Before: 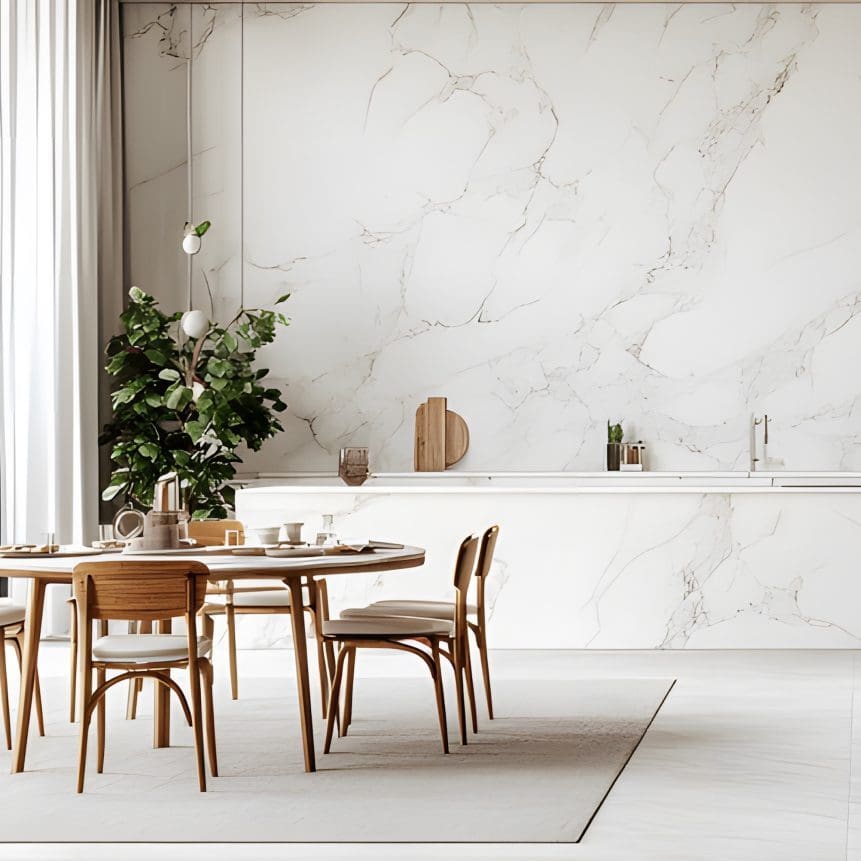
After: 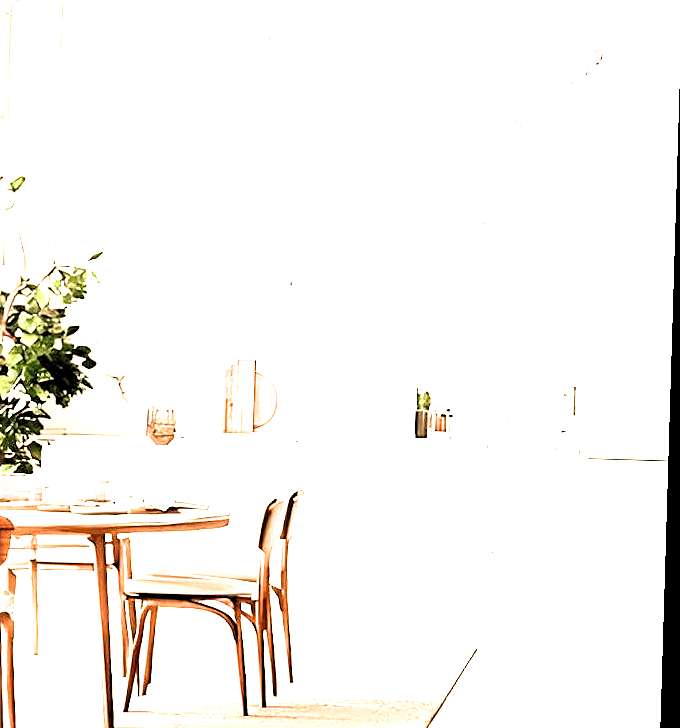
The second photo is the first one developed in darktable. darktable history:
filmic rgb: black relative exposure -9.08 EV, white relative exposure 2.3 EV, hardness 7.49
sharpen: radius 2.167, amount 0.381, threshold 0
levels: black 3.83%, white 90.64%, levels [0.044, 0.416, 0.908]
exposure: black level correction 0, exposure 1.741 EV, compensate exposure bias true, compensate highlight preservation false
tone equalizer: on, module defaults
white balance: red 1.123, blue 0.83
crop: left 23.095%, top 5.827%, bottom 11.854%
rotate and perspective: rotation 1.72°, automatic cropping off
